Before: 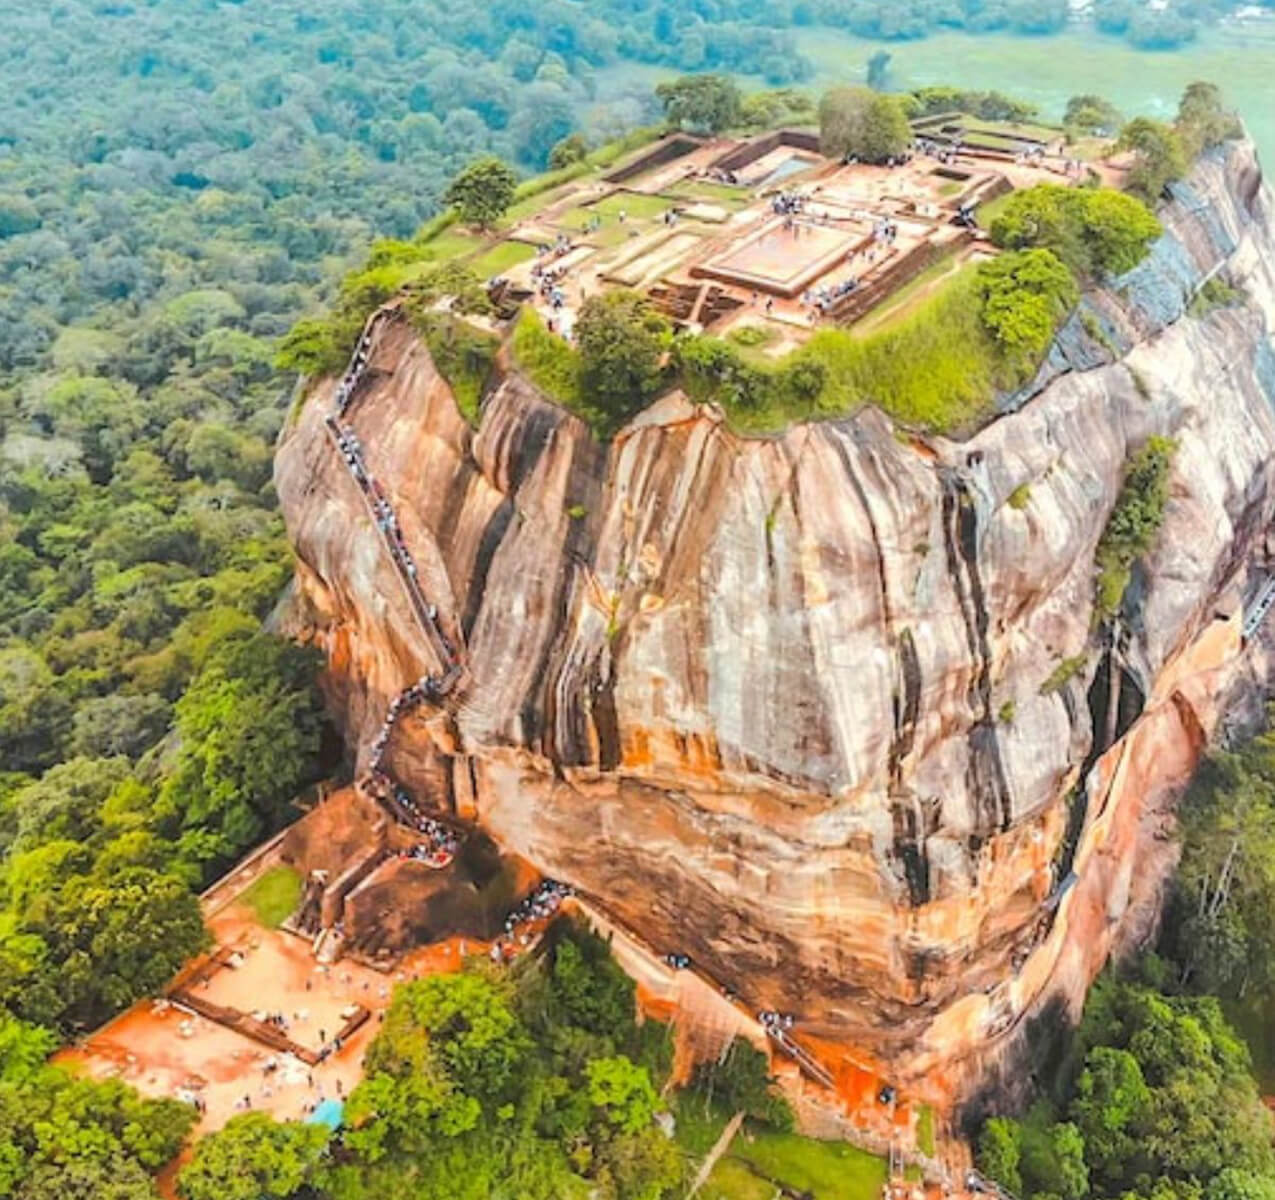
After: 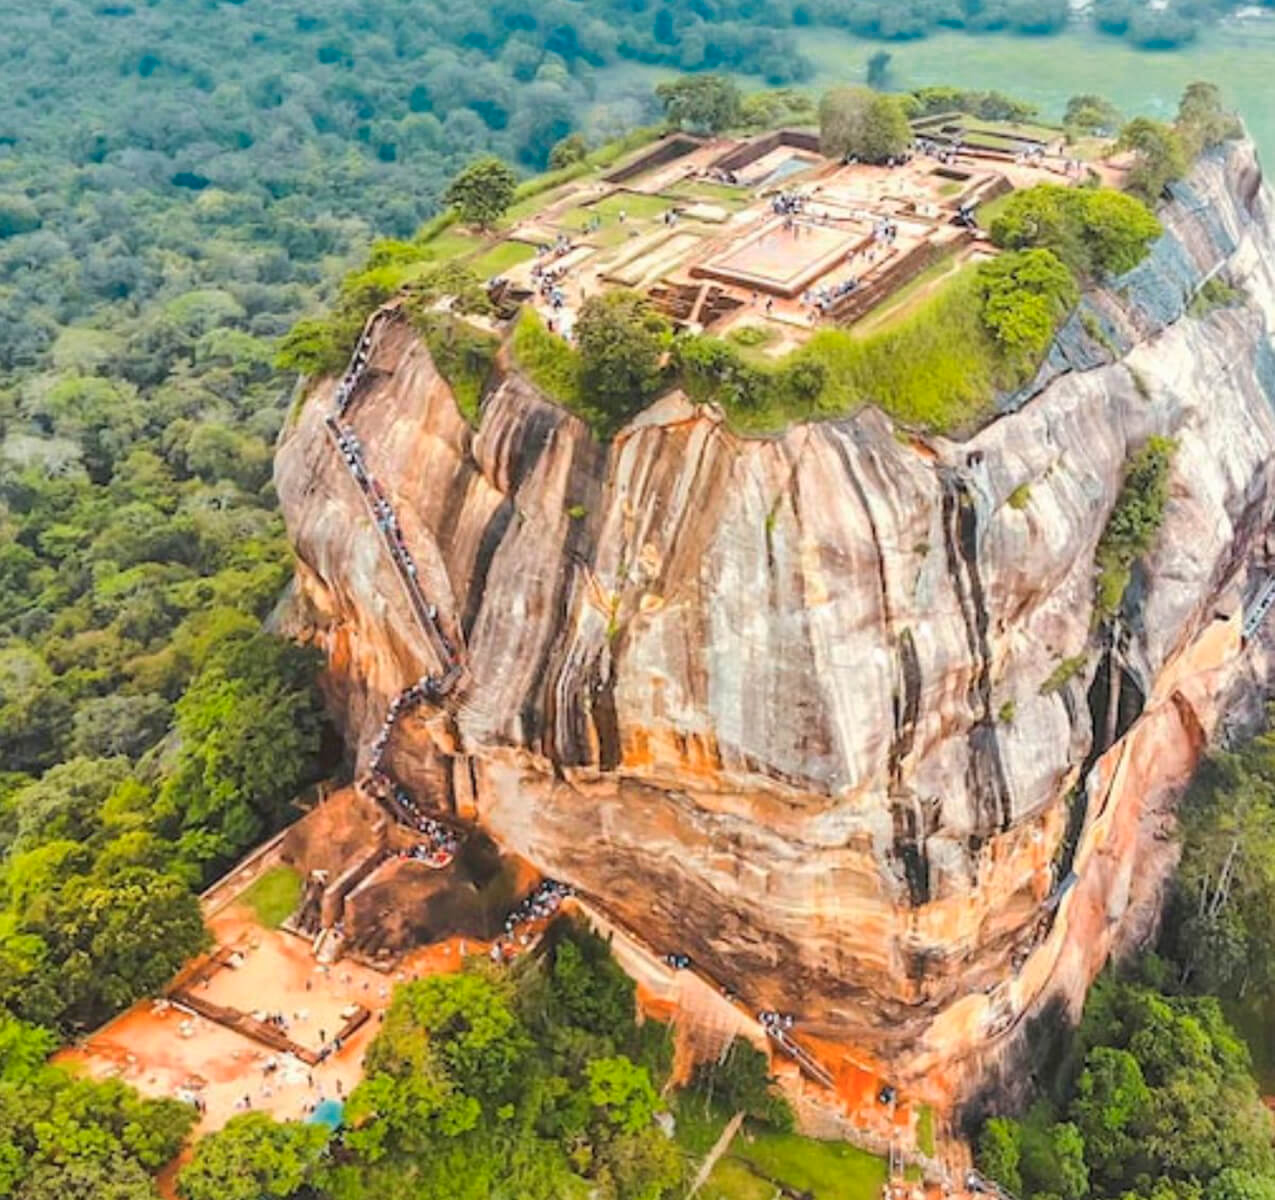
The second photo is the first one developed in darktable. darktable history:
color zones: curves: ch0 [(0.25, 0.5) (0.636, 0.25) (0.75, 0.5)]
